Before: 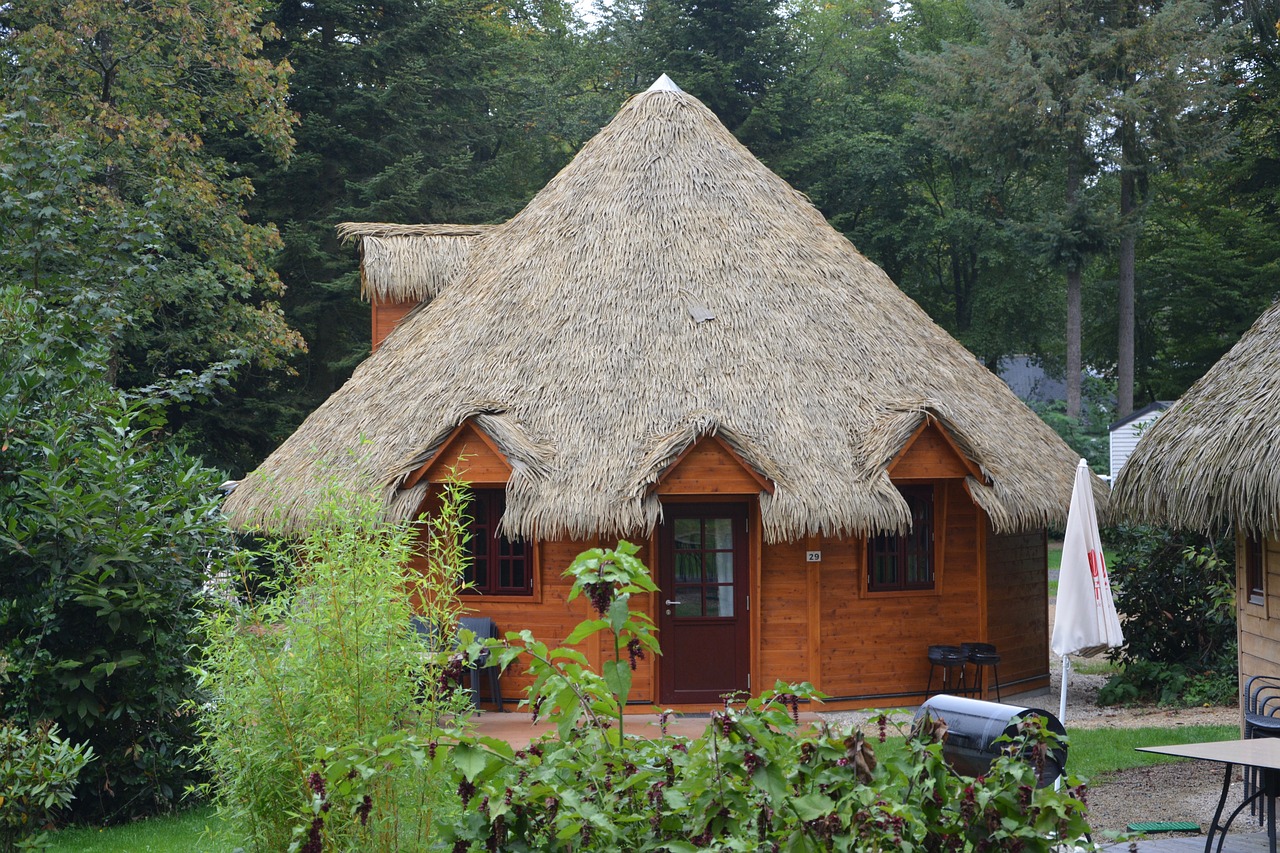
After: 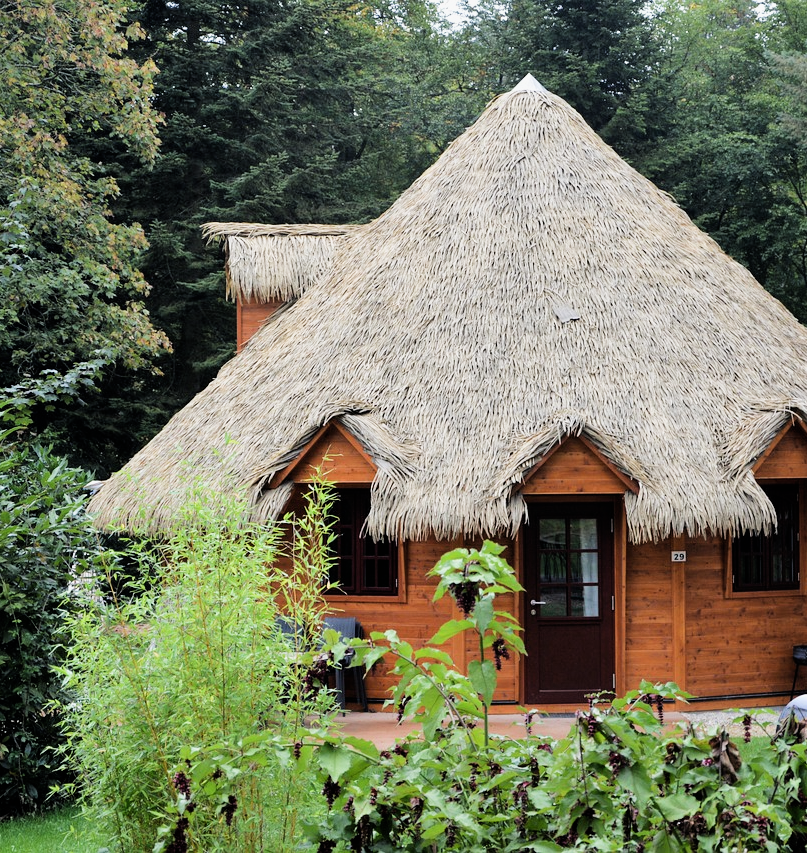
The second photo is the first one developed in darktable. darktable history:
exposure: black level correction 0, exposure 0.5 EV, compensate exposure bias true, compensate highlight preservation false
crop: left 10.567%, right 26.347%
shadows and highlights: soften with gaussian
filmic rgb: black relative exposure -5.05 EV, white relative exposure 3.55 EV, threshold 2.98 EV, hardness 3.16, contrast 1.301, highlights saturation mix -49.44%, enable highlight reconstruction true
